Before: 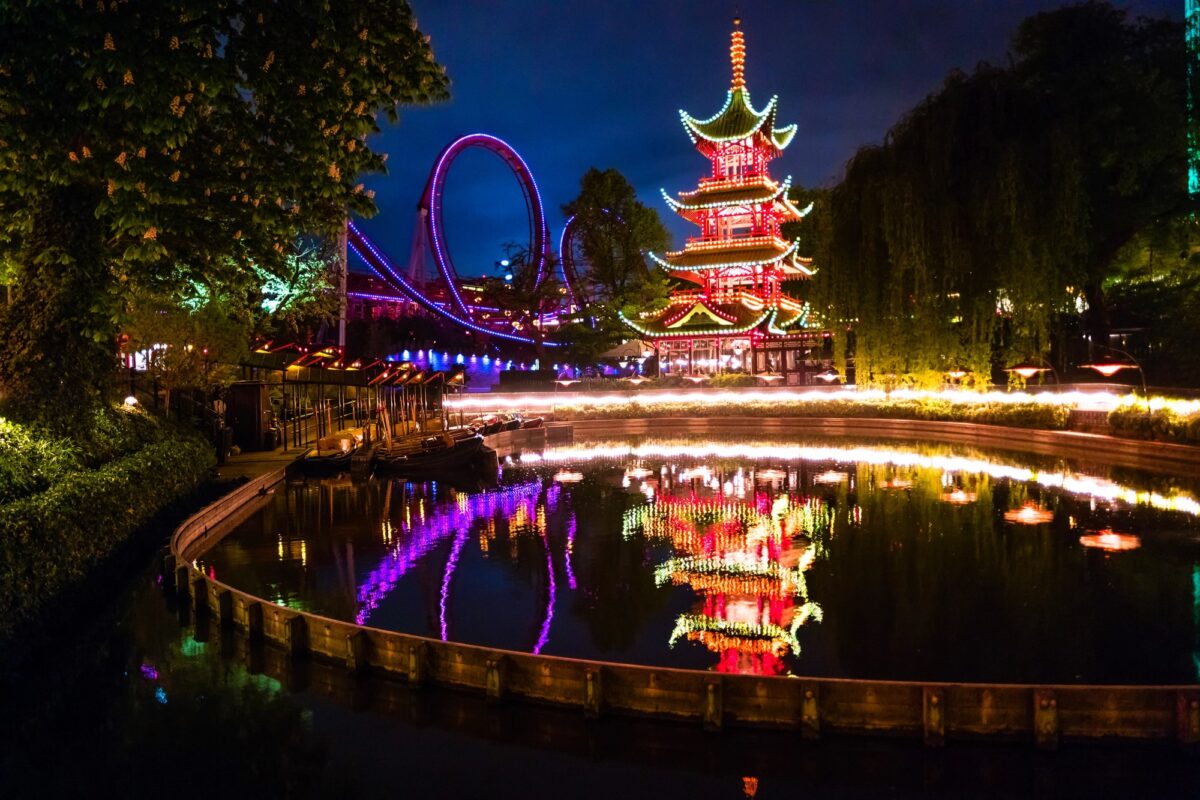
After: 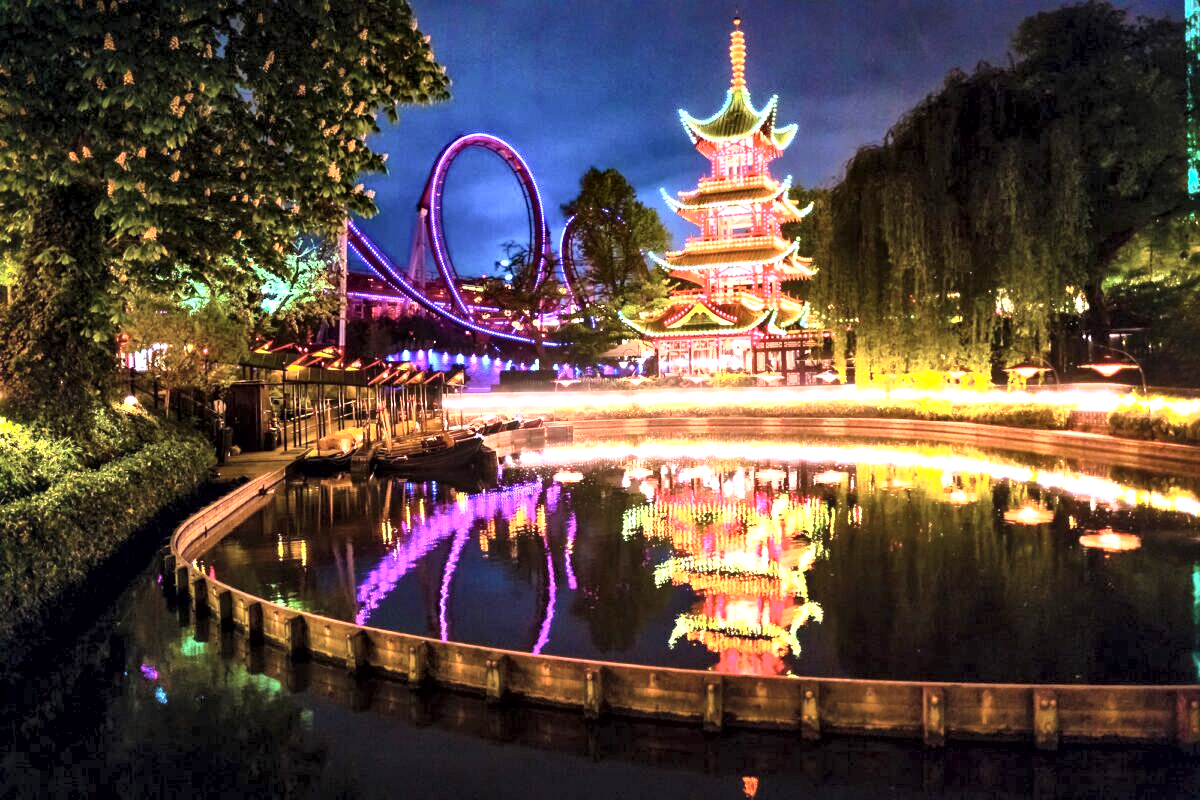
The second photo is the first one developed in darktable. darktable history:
local contrast: mode bilateral grid, contrast 20, coarseness 51, detail 178%, midtone range 0.2
contrast brightness saturation: contrast 0.391, brightness 0.514
exposure: black level correction 0.001, exposure 0.966 EV, compensate highlight preservation false
